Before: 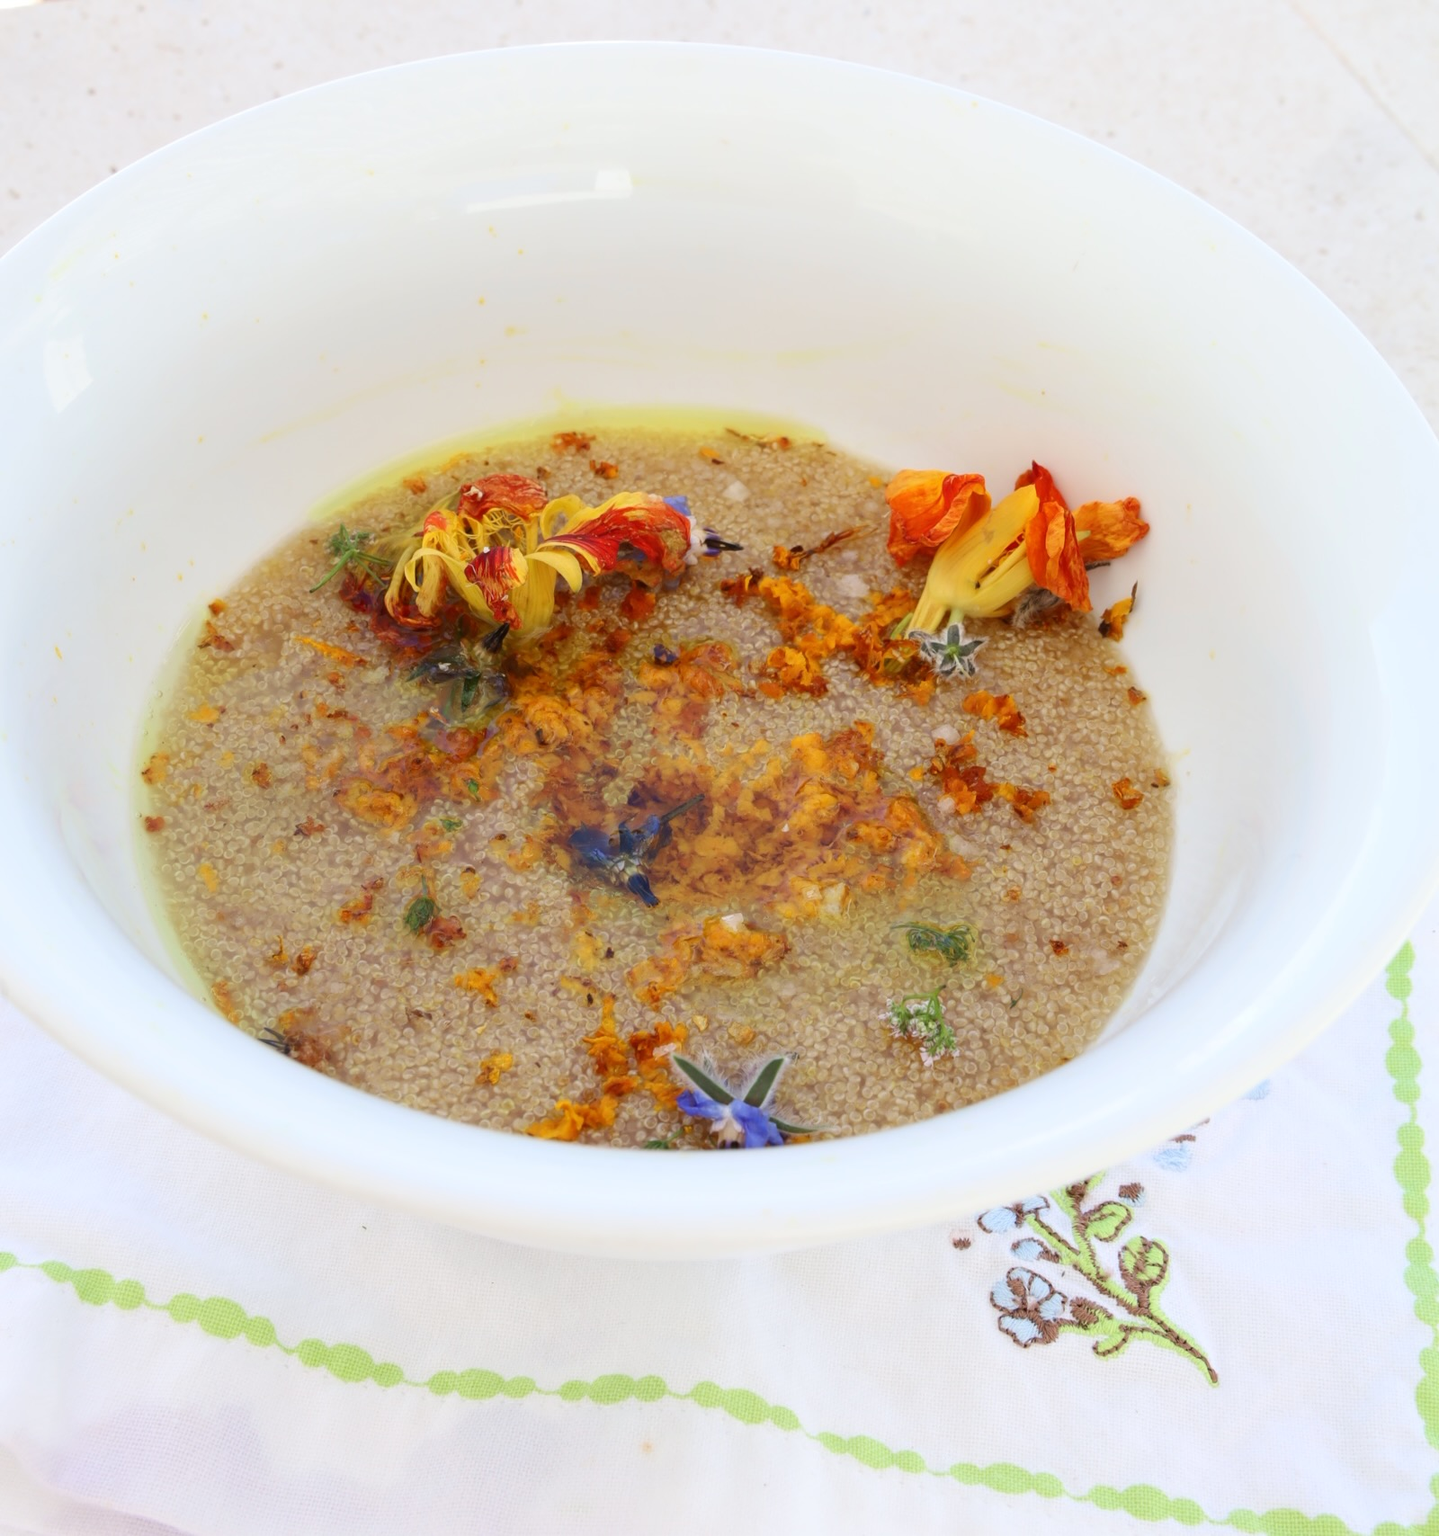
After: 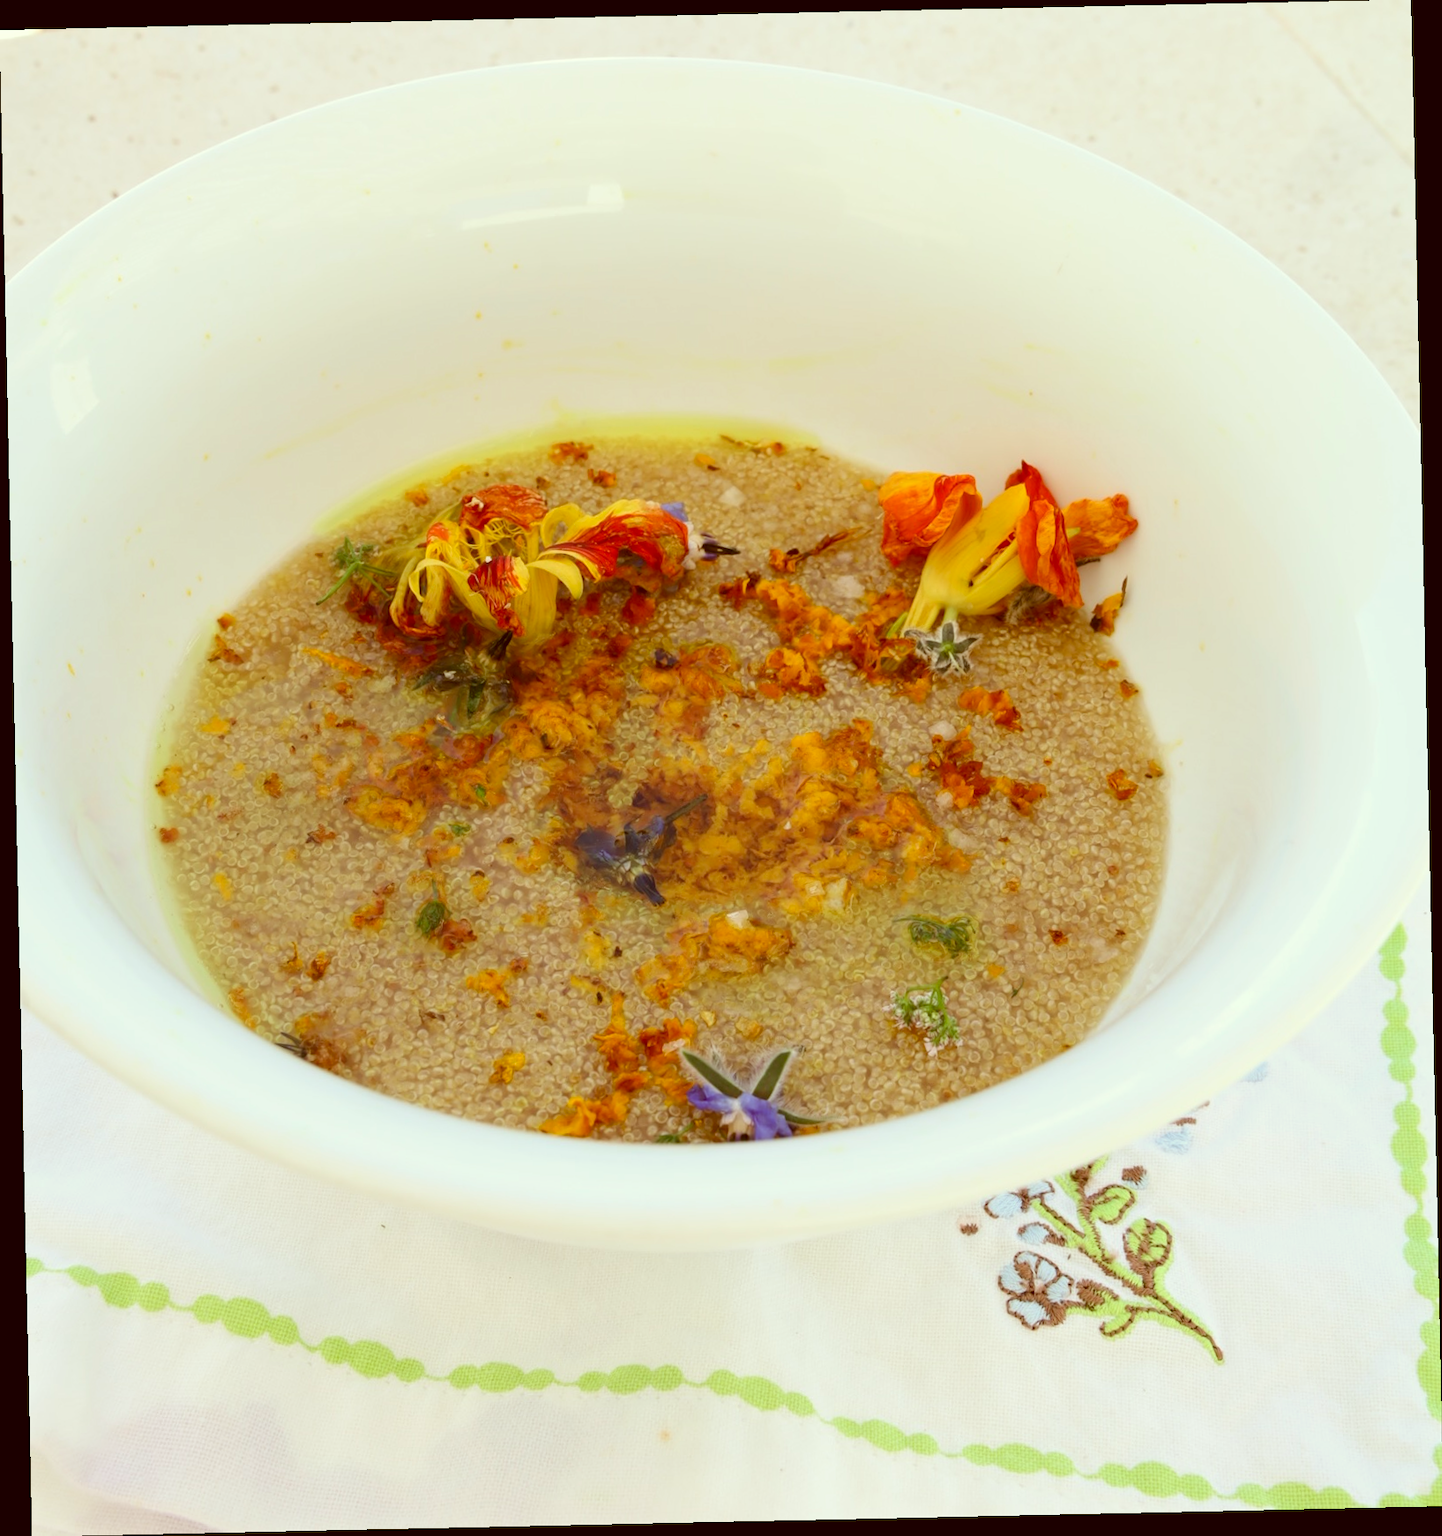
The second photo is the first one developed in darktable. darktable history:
tone equalizer: on, module defaults
rotate and perspective: rotation -1.24°, automatic cropping off
color correction: highlights a* -5.3, highlights b* 9.8, shadows a* 9.8, shadows b* 24.26
